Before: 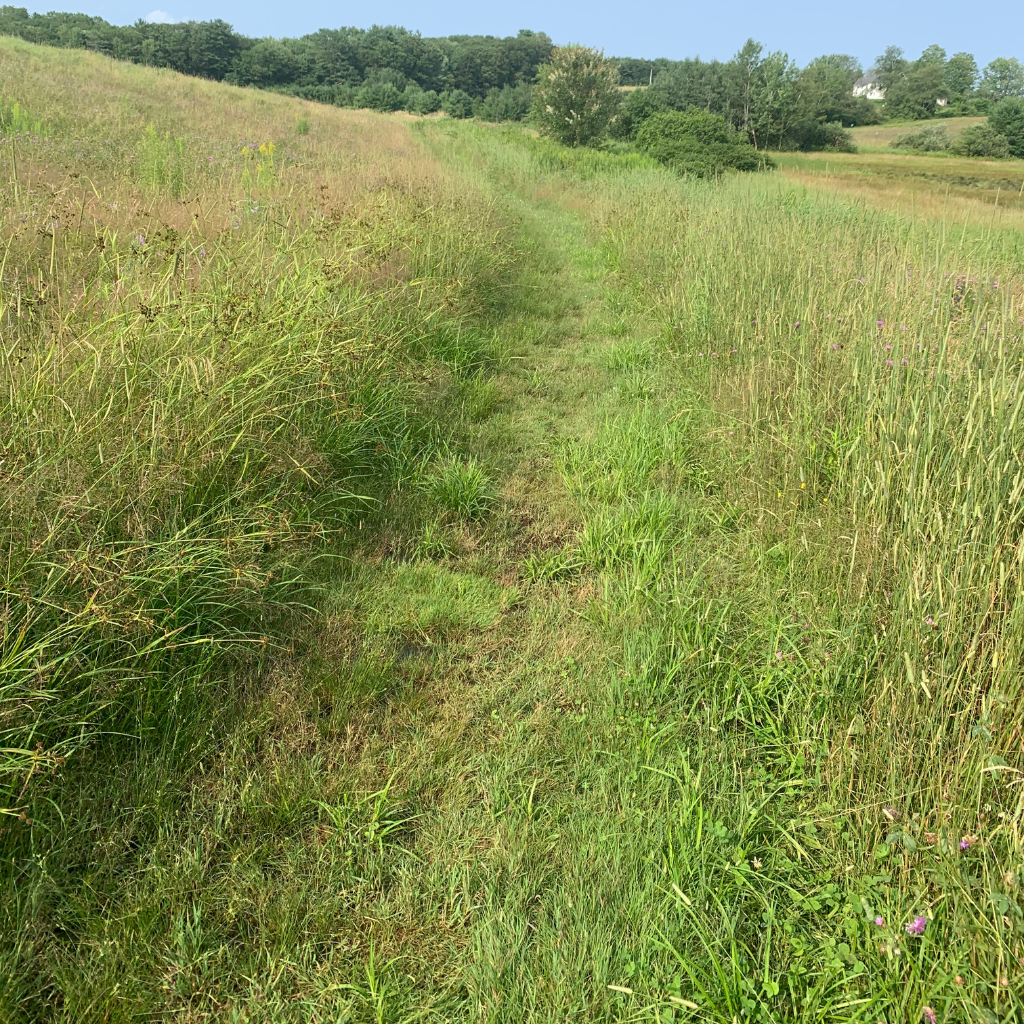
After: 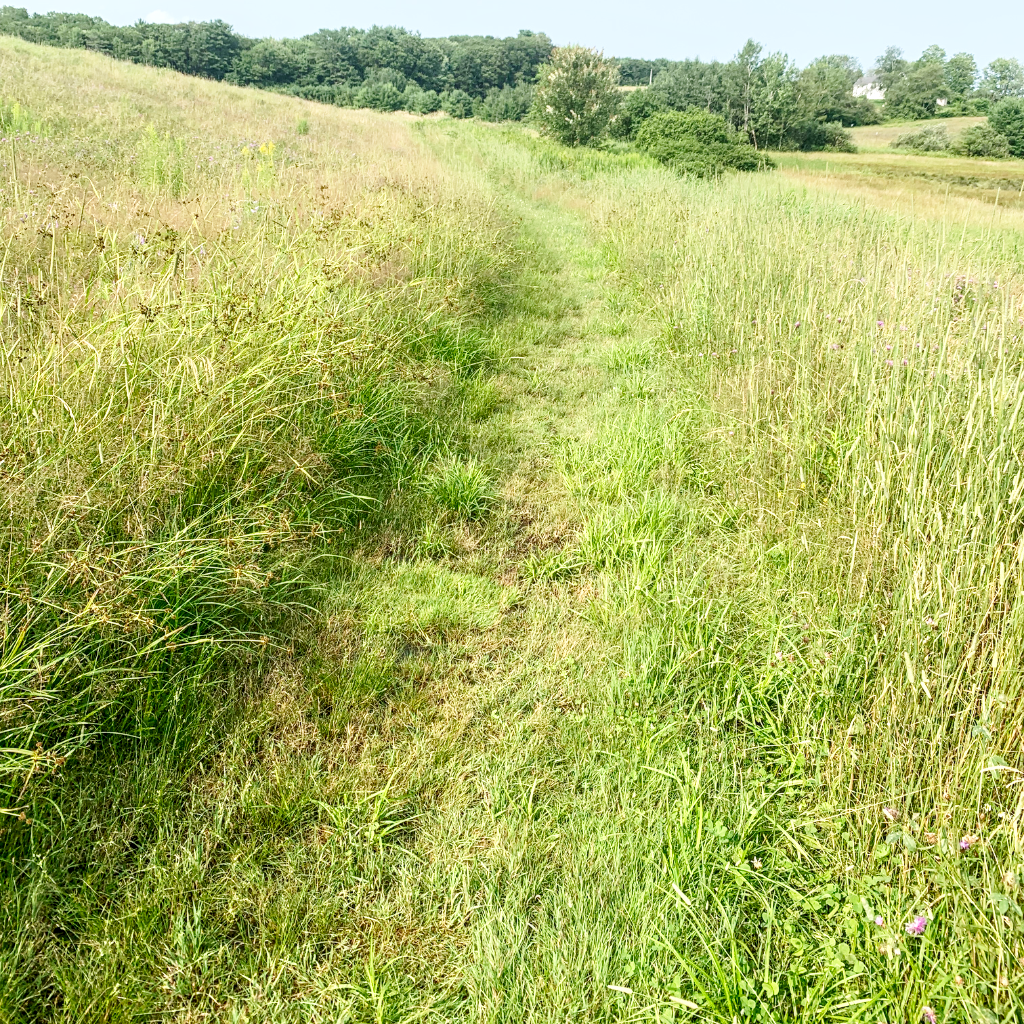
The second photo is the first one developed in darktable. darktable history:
base curve: curves: ch0 [(0, 0) (0.005, 0.002) (0.15, 0.3) (0.4, 0.7) (0.75, 0.95) (1, 1)], preserve colors none
local contrast: detail 130%
